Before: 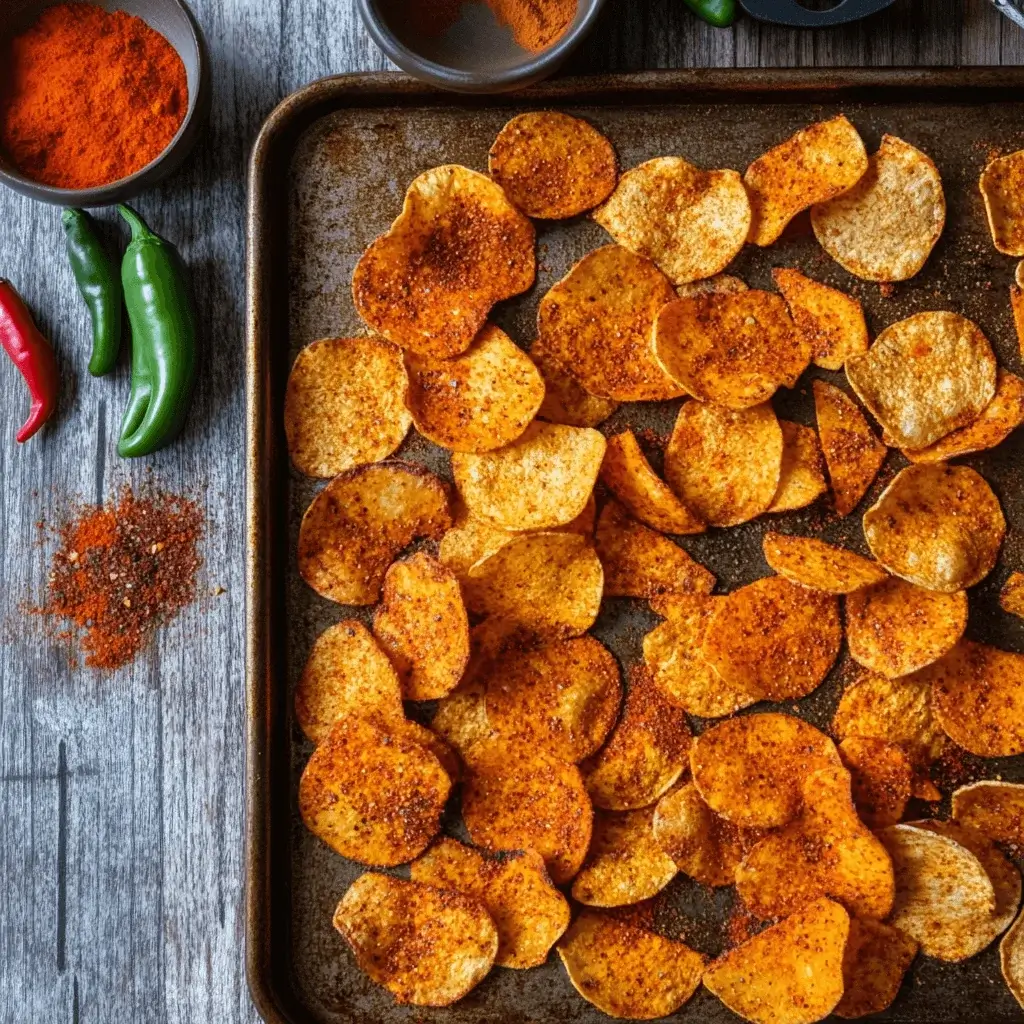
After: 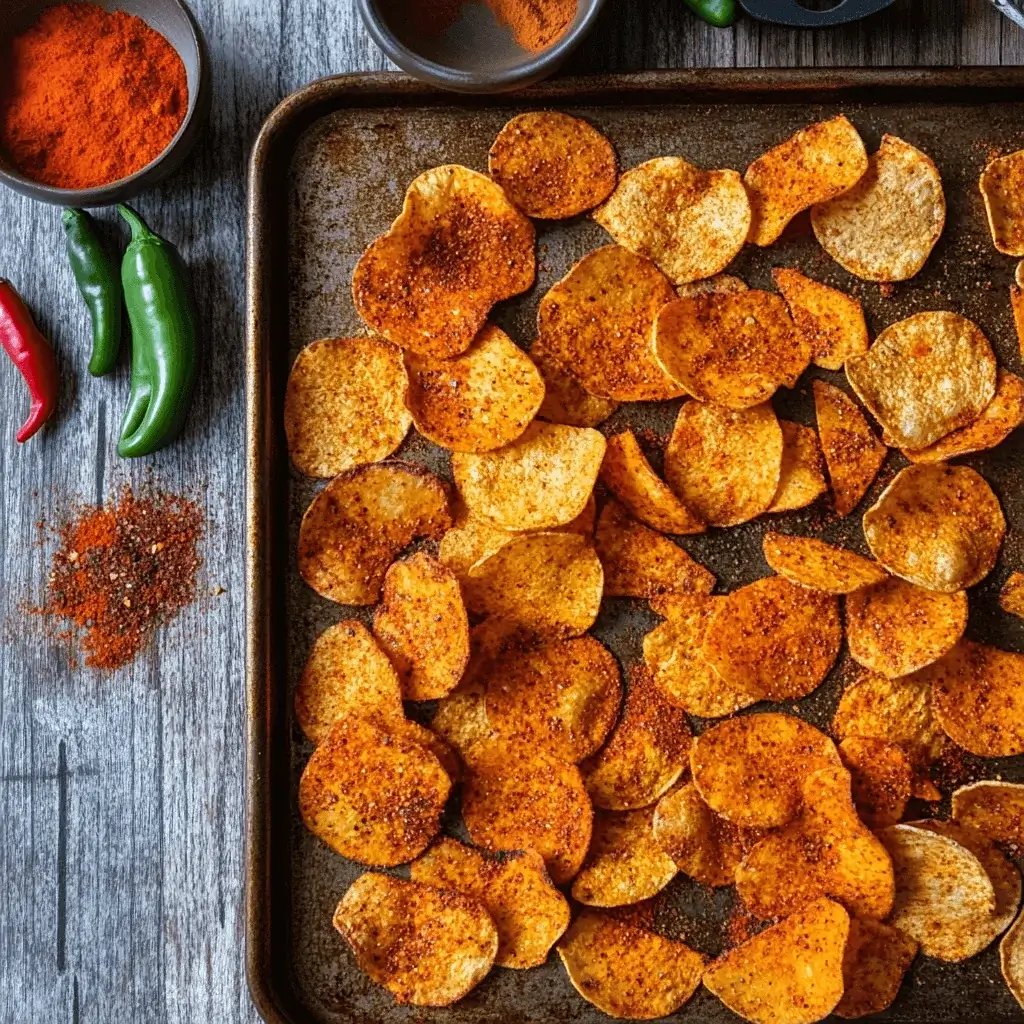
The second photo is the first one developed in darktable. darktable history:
shadows and highlights: shadows 29.61, highlights -30.47, low approximation 0.01, soften with gaussian
sharpen: amount 0.2
